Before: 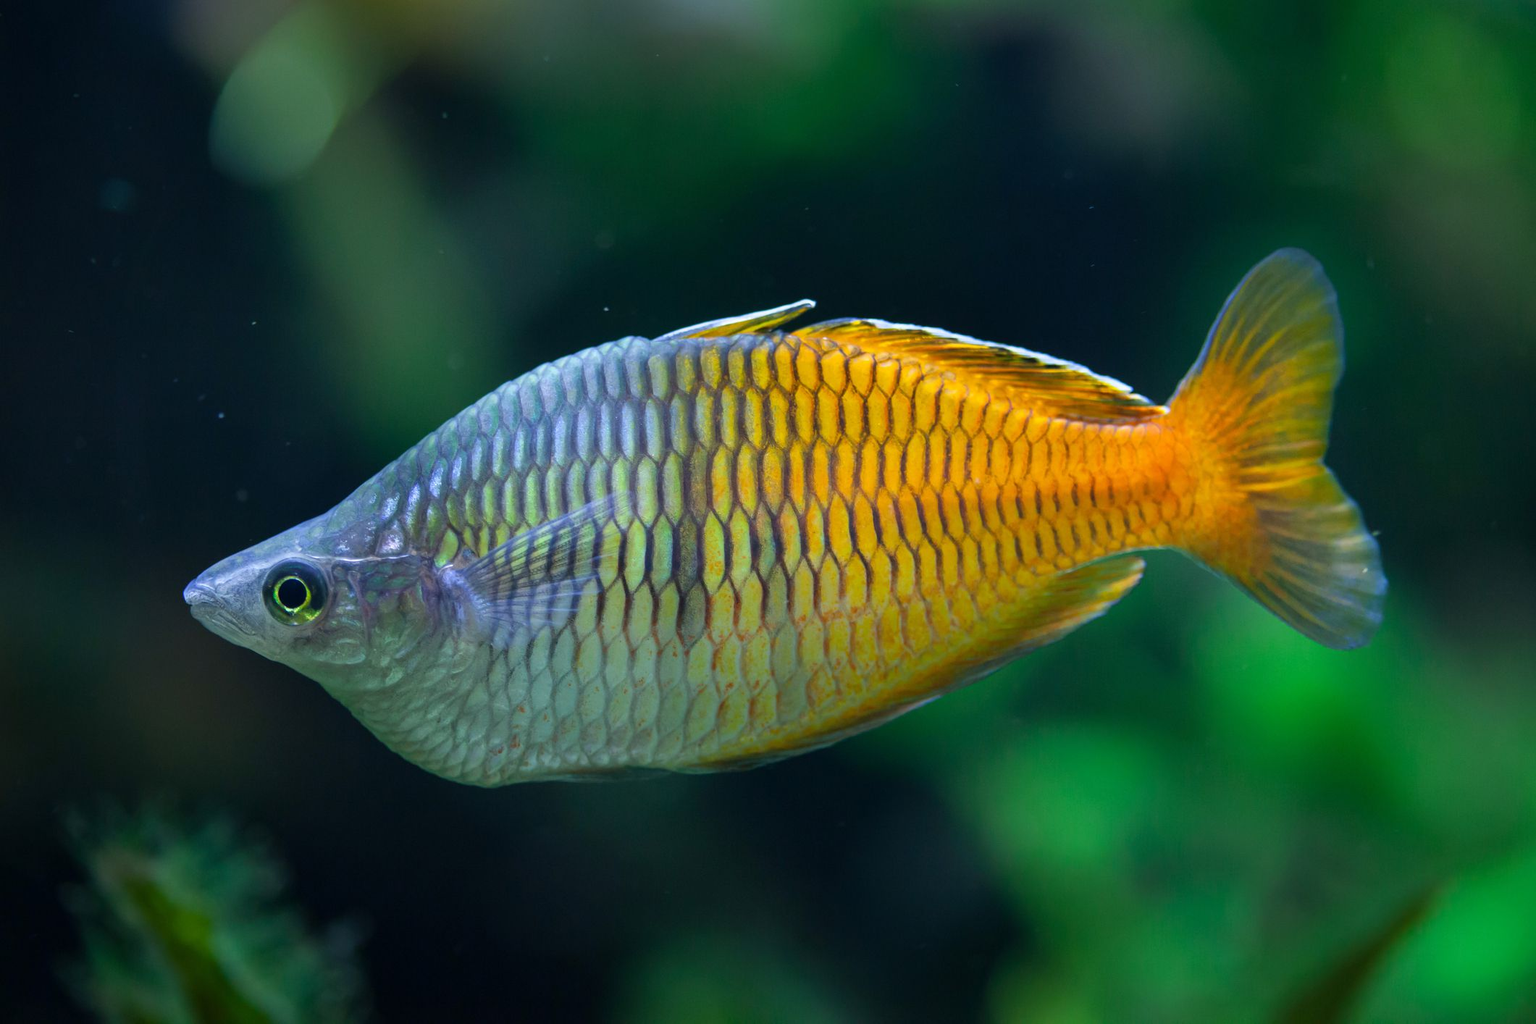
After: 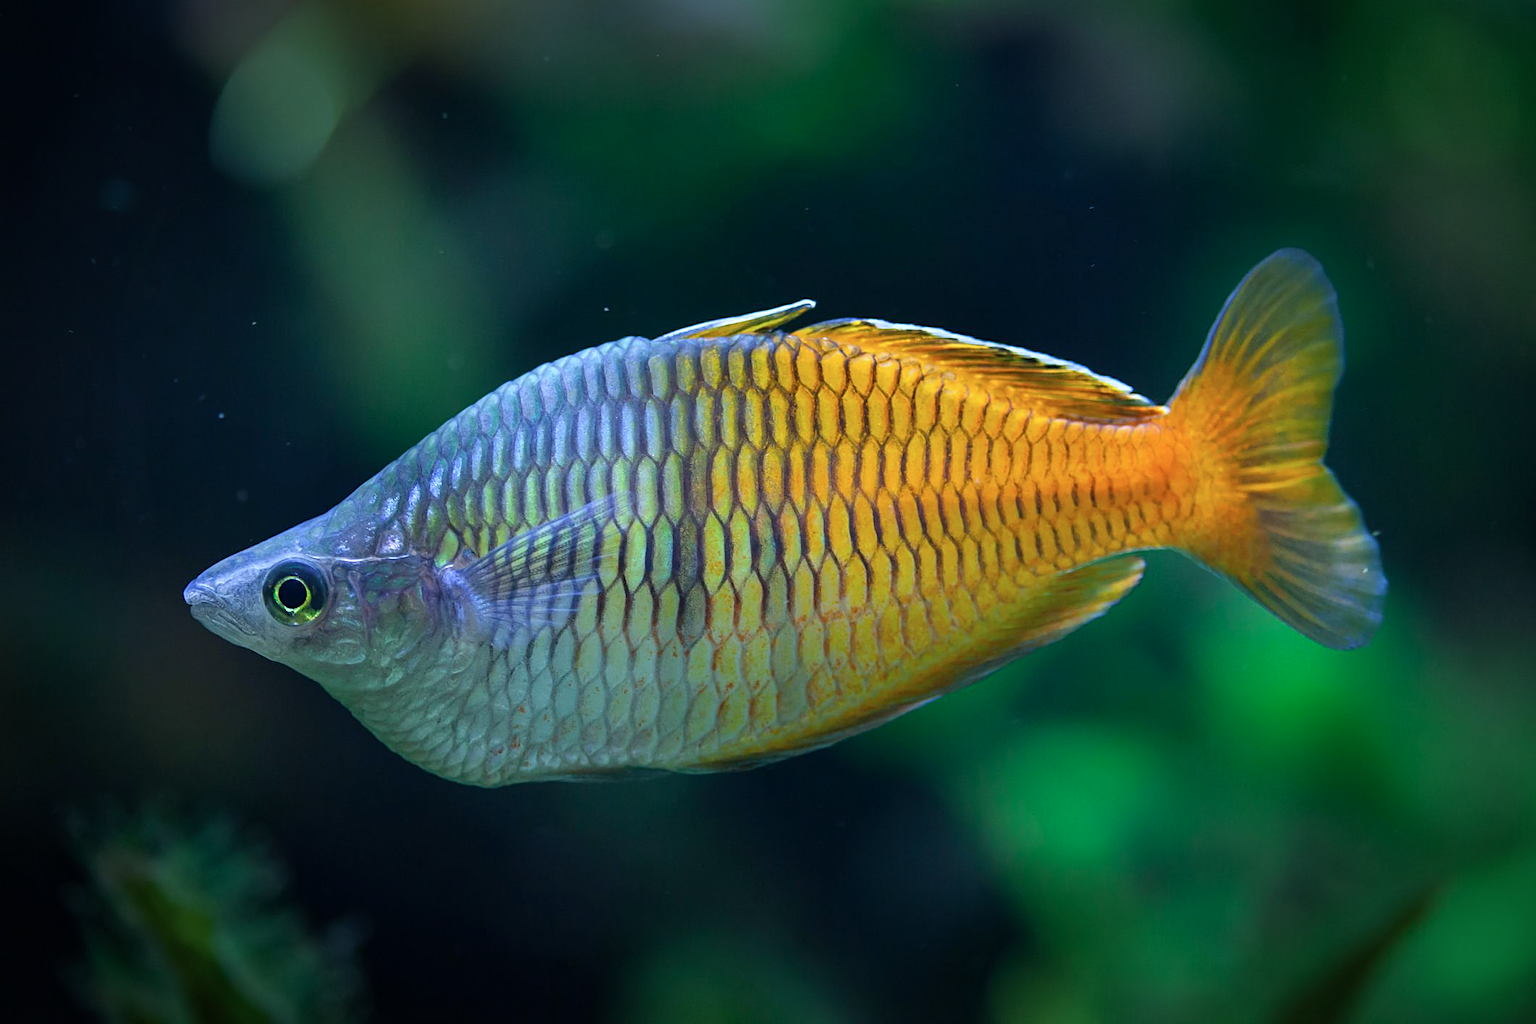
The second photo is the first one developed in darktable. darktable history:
vignetting: fall-off start 70.97%, brightness -0.584, saturation -0.118, width/height ratio 1.333
color calibration: illuminant as shot in camera, x 0.366, y 0.378, temperature 4425.7 K, saturation algorithm version 1 (2020)
sharpen: on, module defaults
